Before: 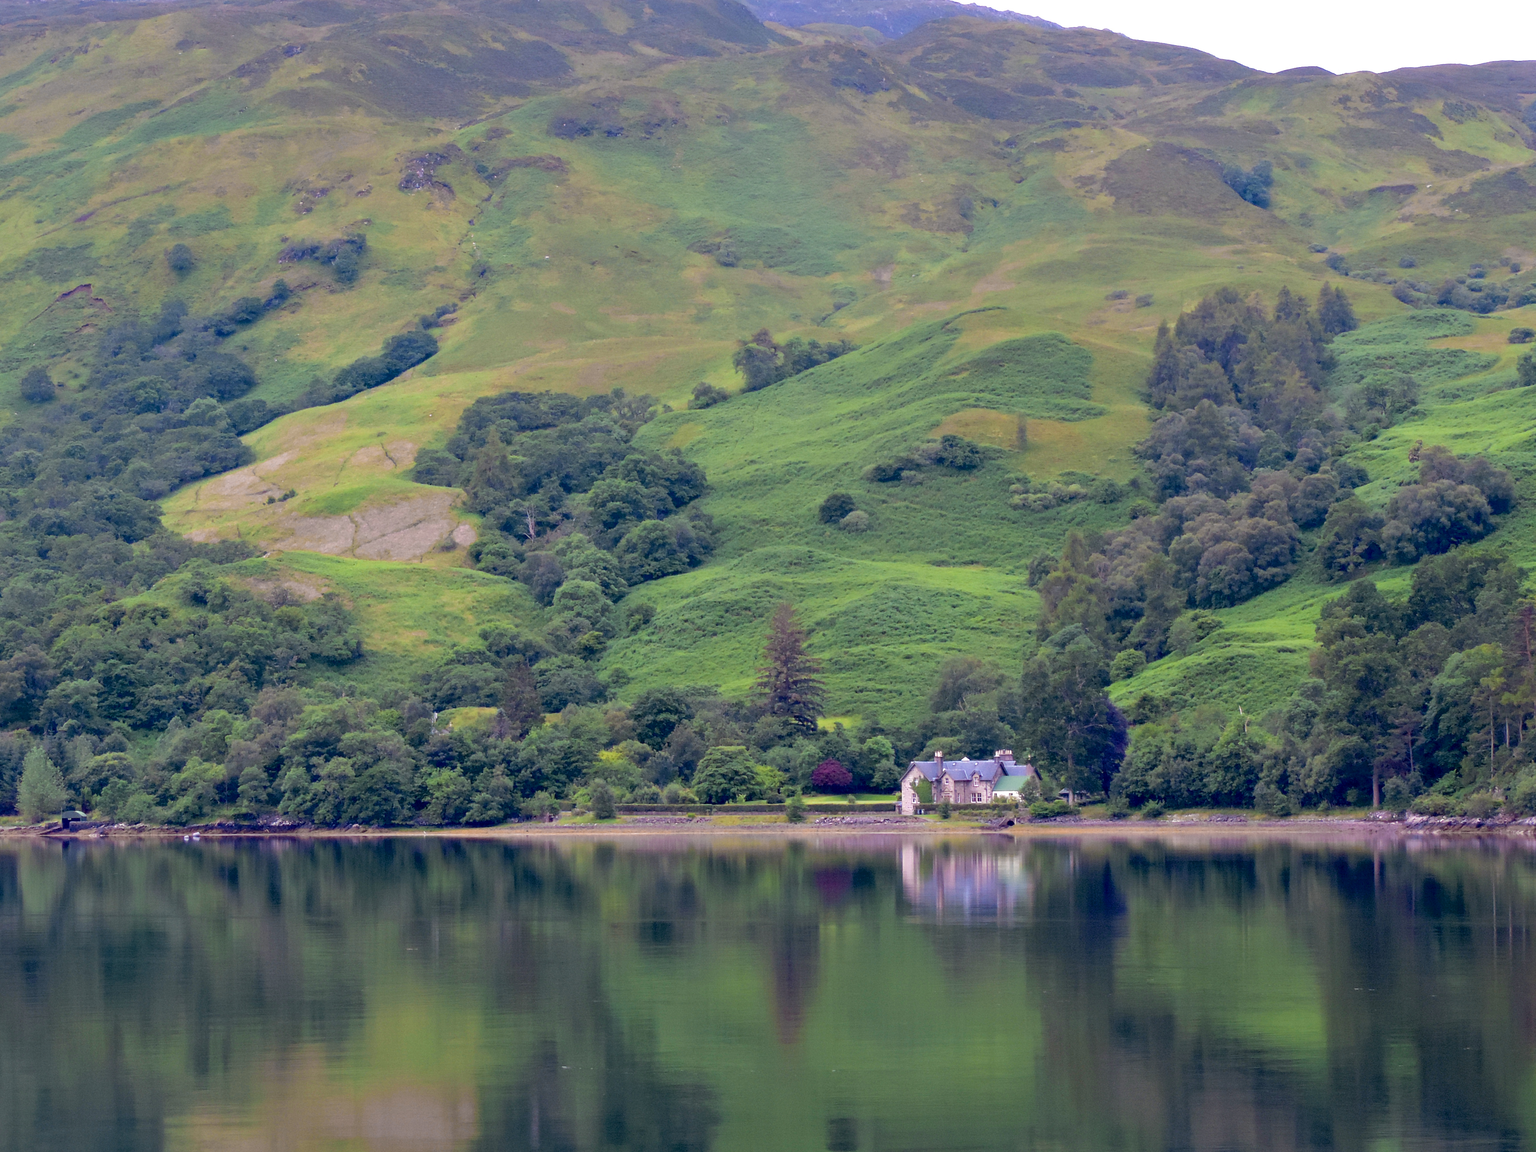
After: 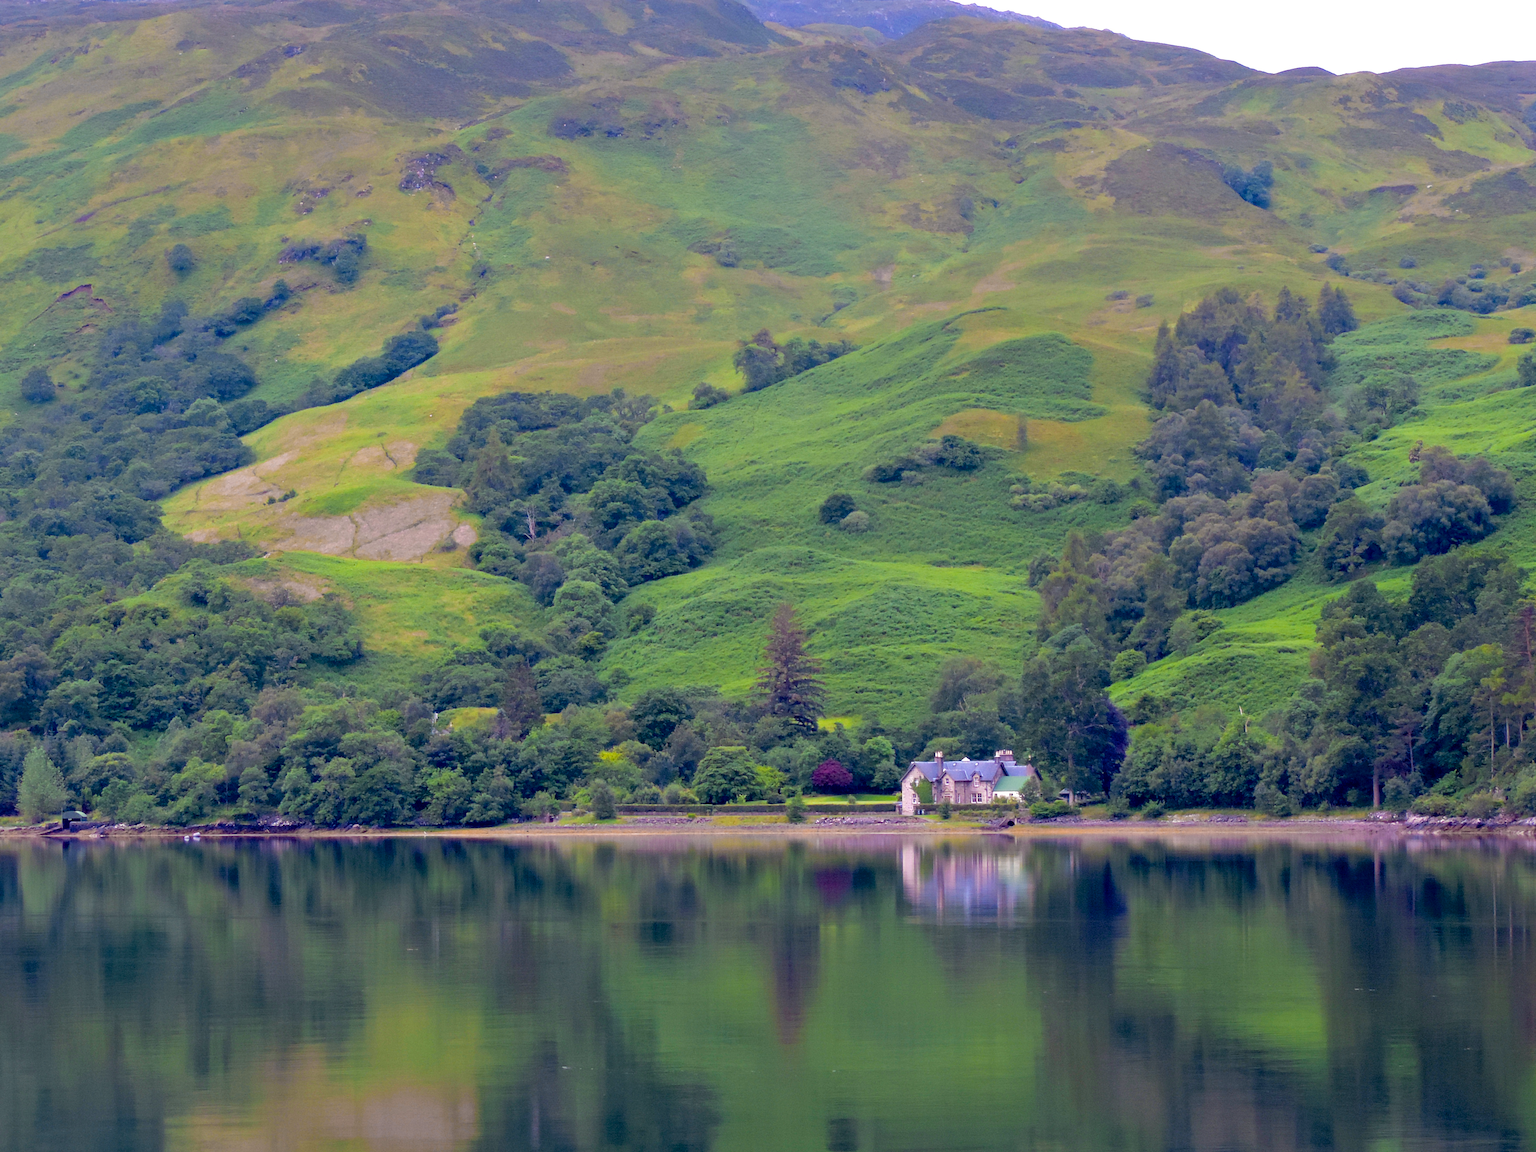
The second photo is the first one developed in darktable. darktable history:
color balance rgb: shadows lift › chroma 1.717%, shadows lift › hue 262.67°, perceptual saturation grading › global saturation 25.25%
